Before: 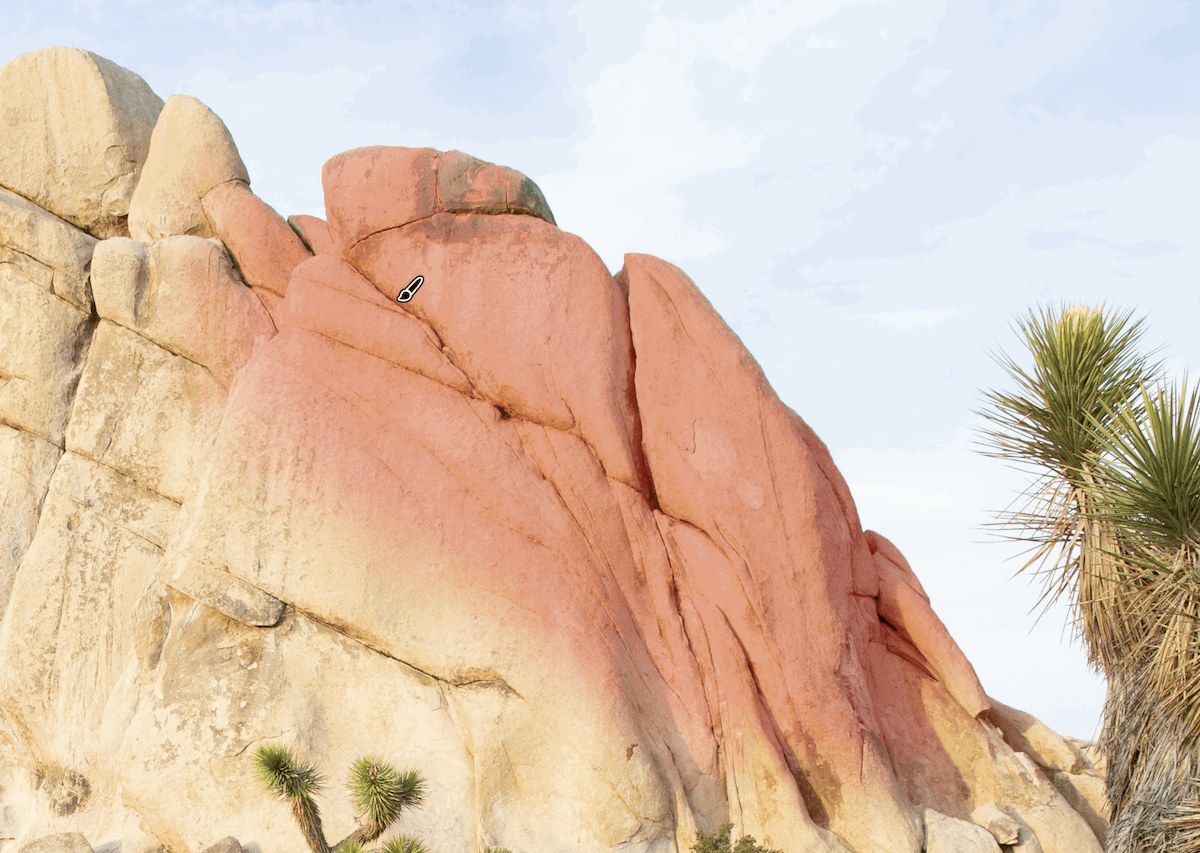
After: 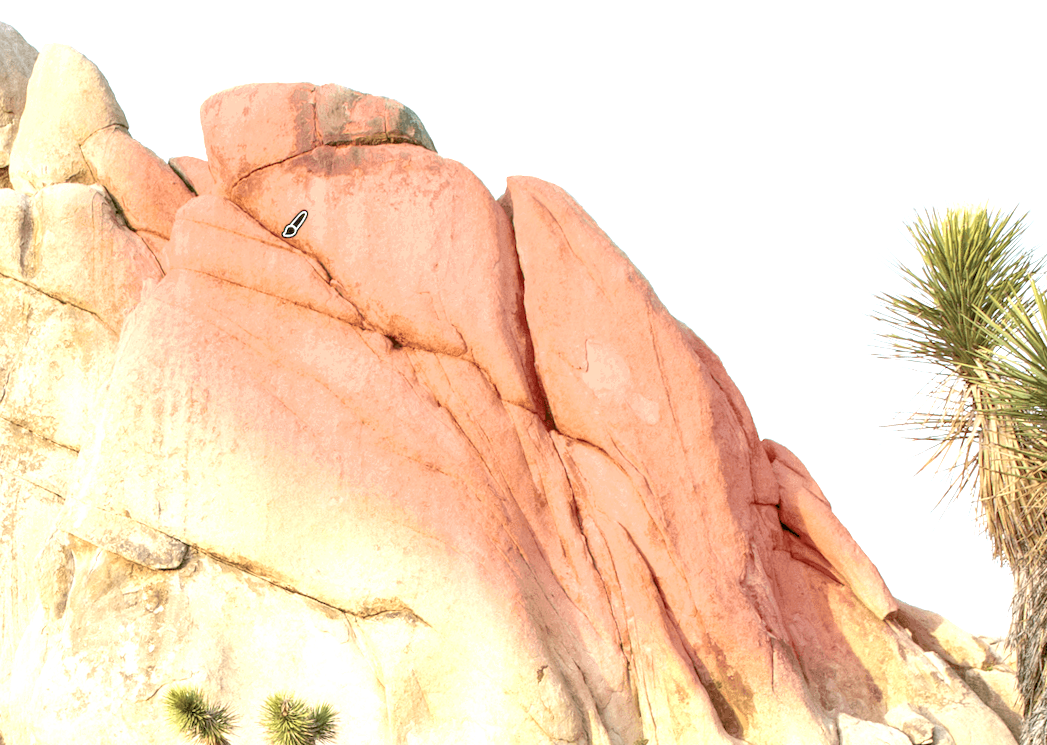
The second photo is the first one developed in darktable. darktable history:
local contrast: on, module defaults
crop and rotate: angle 3.27°, left 5.847%, top 5.705%
exposure: black level correction 0, exposure 0.701 EV, compensate exposure bias true, compensate highlight preservation false
